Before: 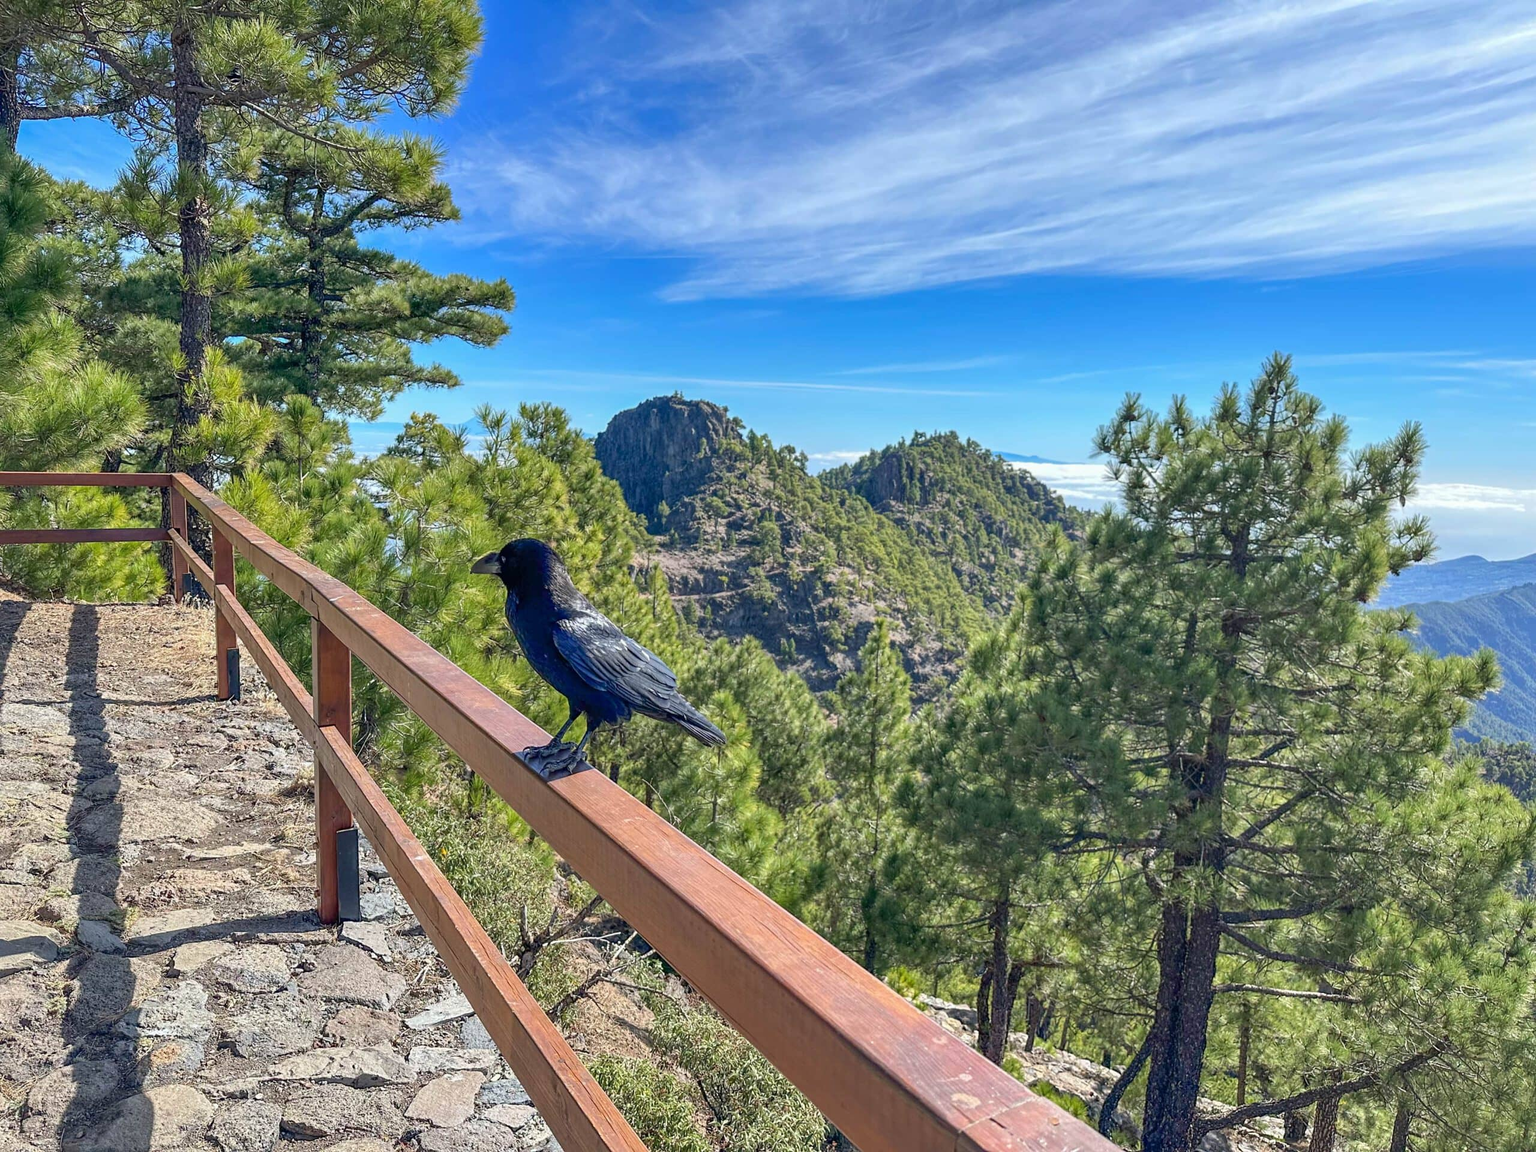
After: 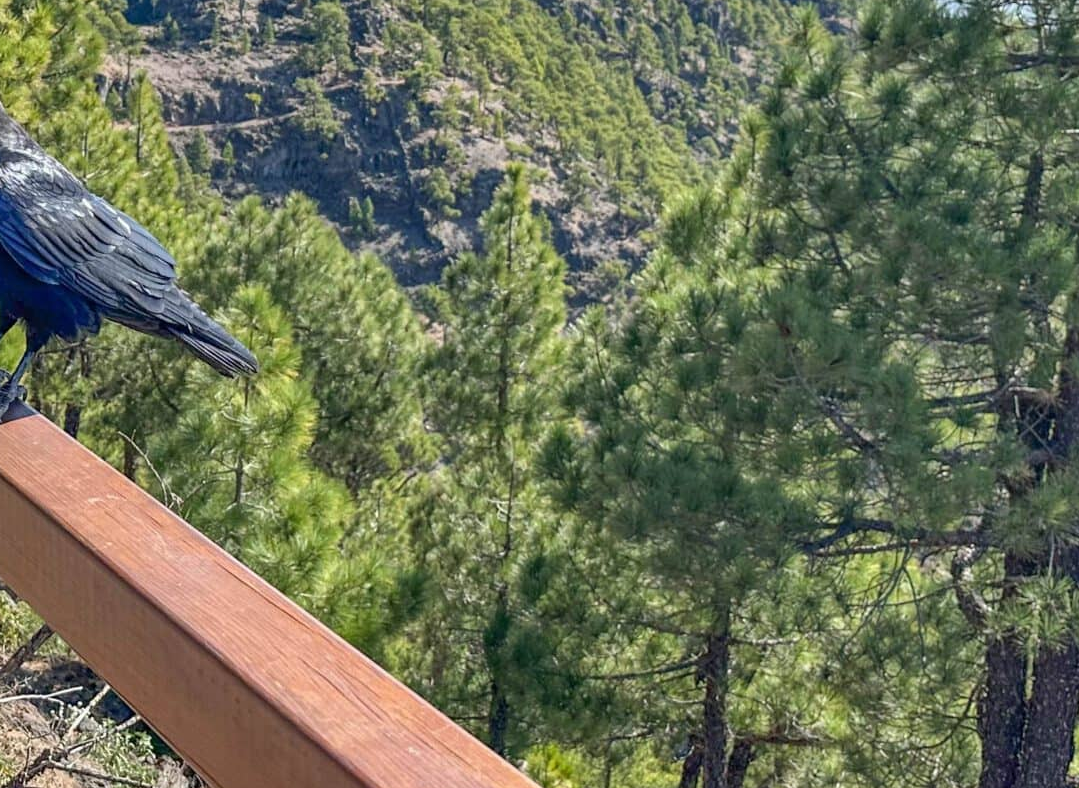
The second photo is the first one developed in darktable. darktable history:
crop: left 37.221%, top 45.169%, right 20.63%, bottom 13.777%
shadows and highlights: low approximation 0.01, soften with gaussian
